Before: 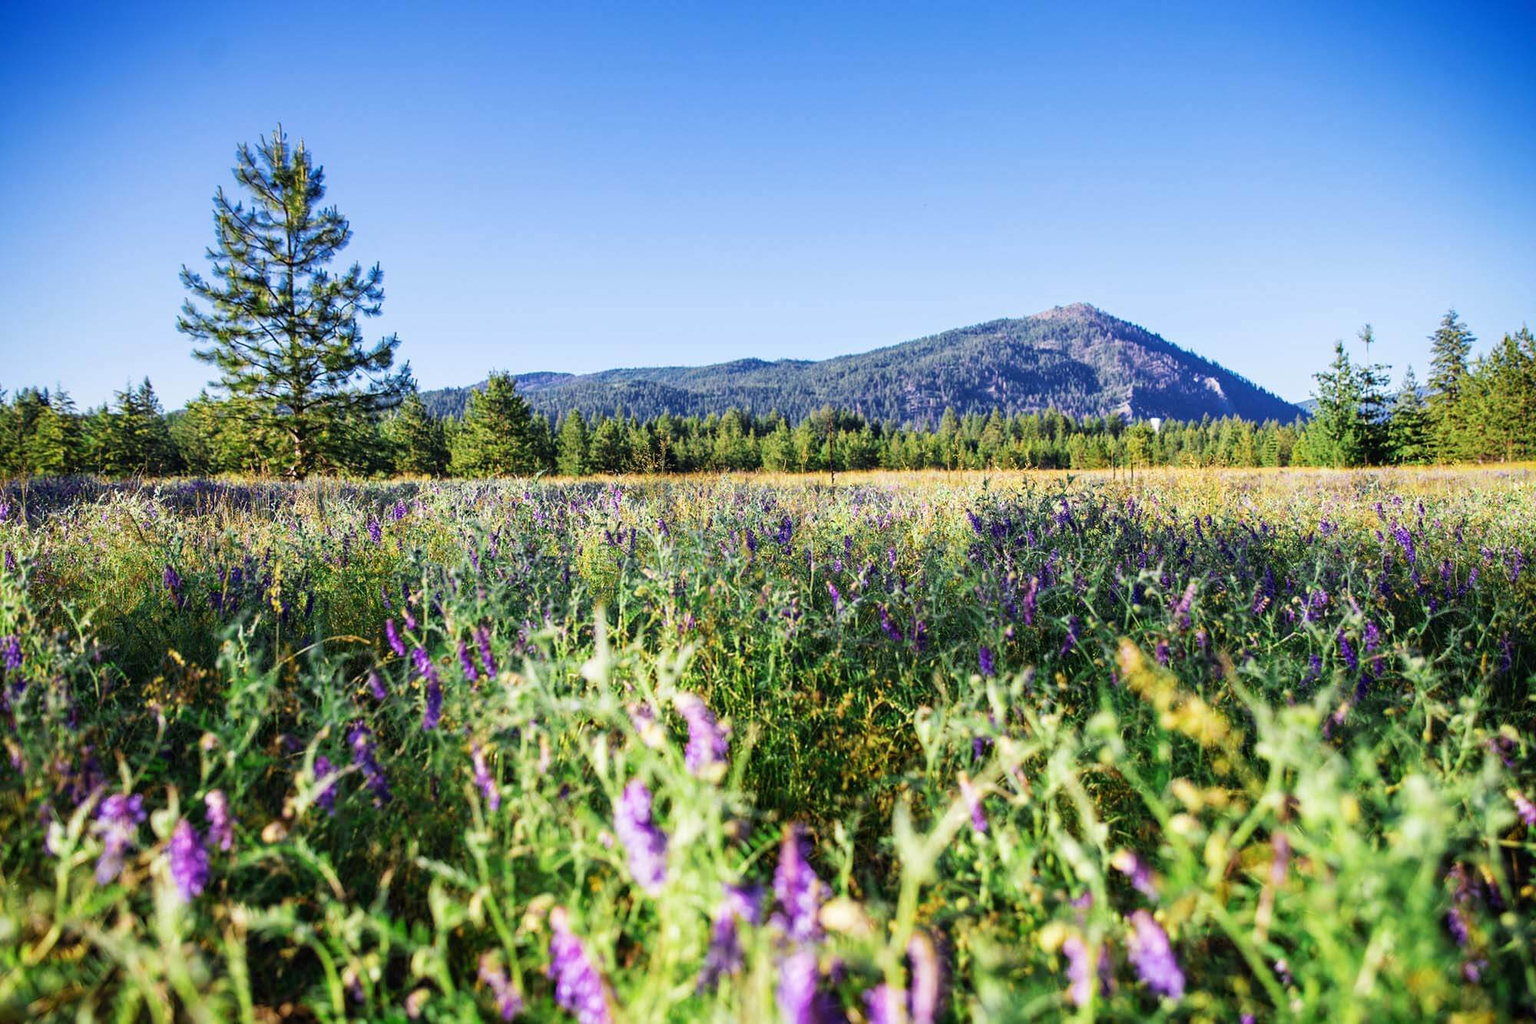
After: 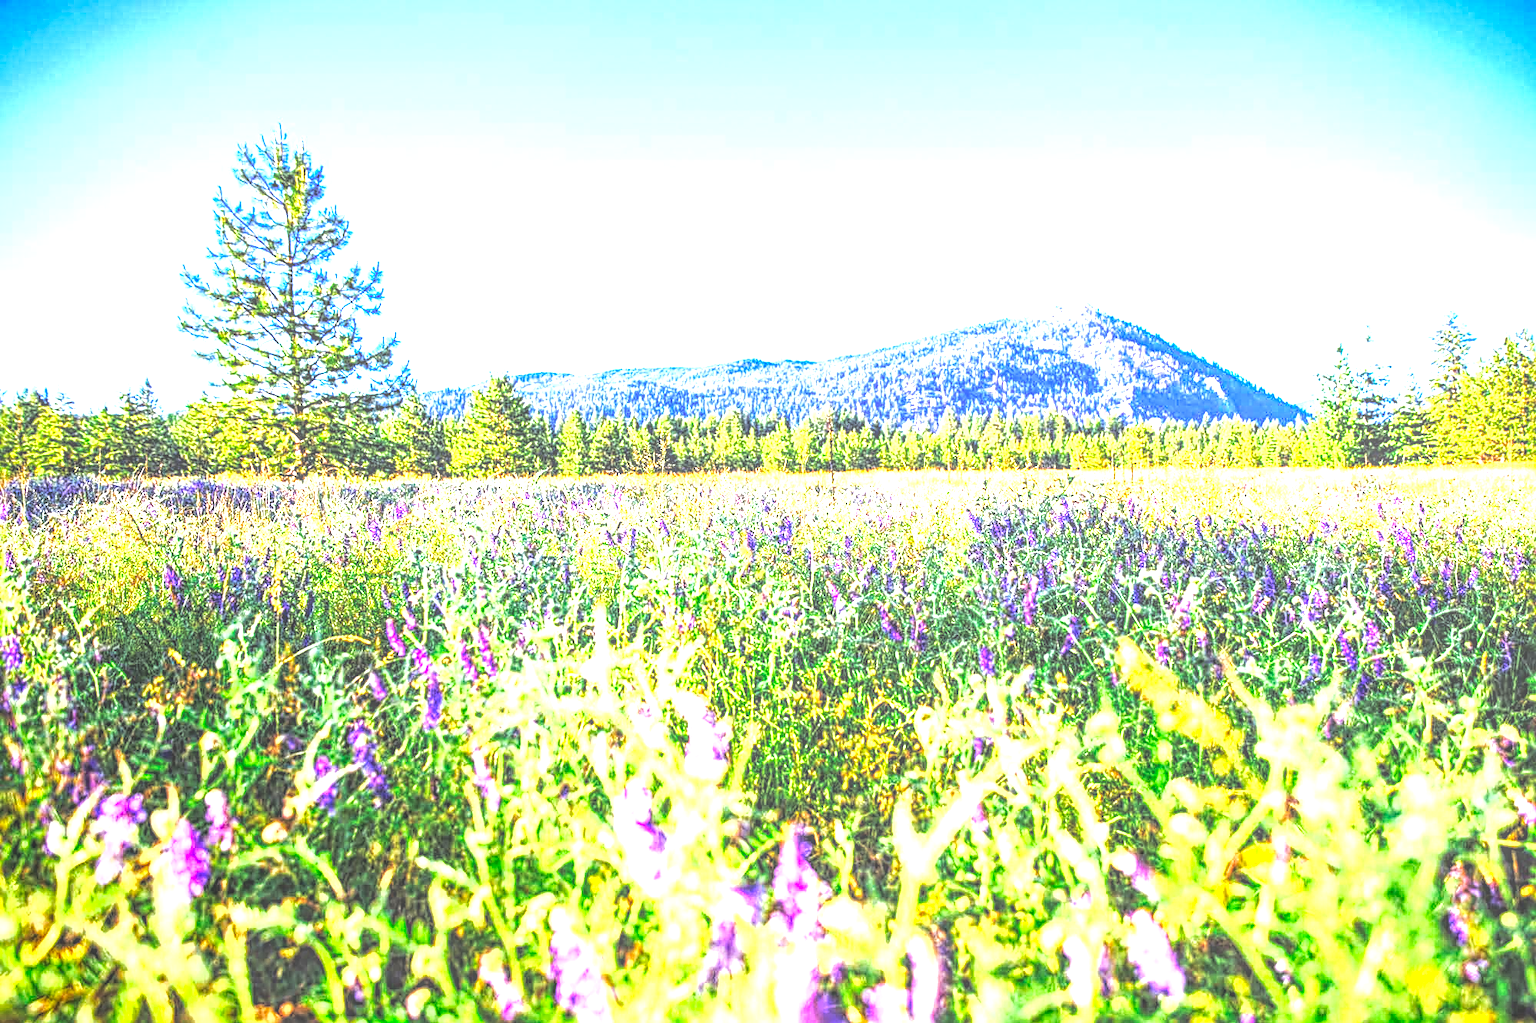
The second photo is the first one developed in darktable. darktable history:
base curve: curves: ch0 [(0, 0) (0.028, 0.03) (0.121, 0.232) (0.46, 0.748) (0.859, 0.968) (1, 1)], preserve colors none
levels: levels [0, 0.352, 0.703]
sharpen: radius 3.964
local contrast: highlights 20%, shadows 24%, detail 199%, midtone range 0.2
